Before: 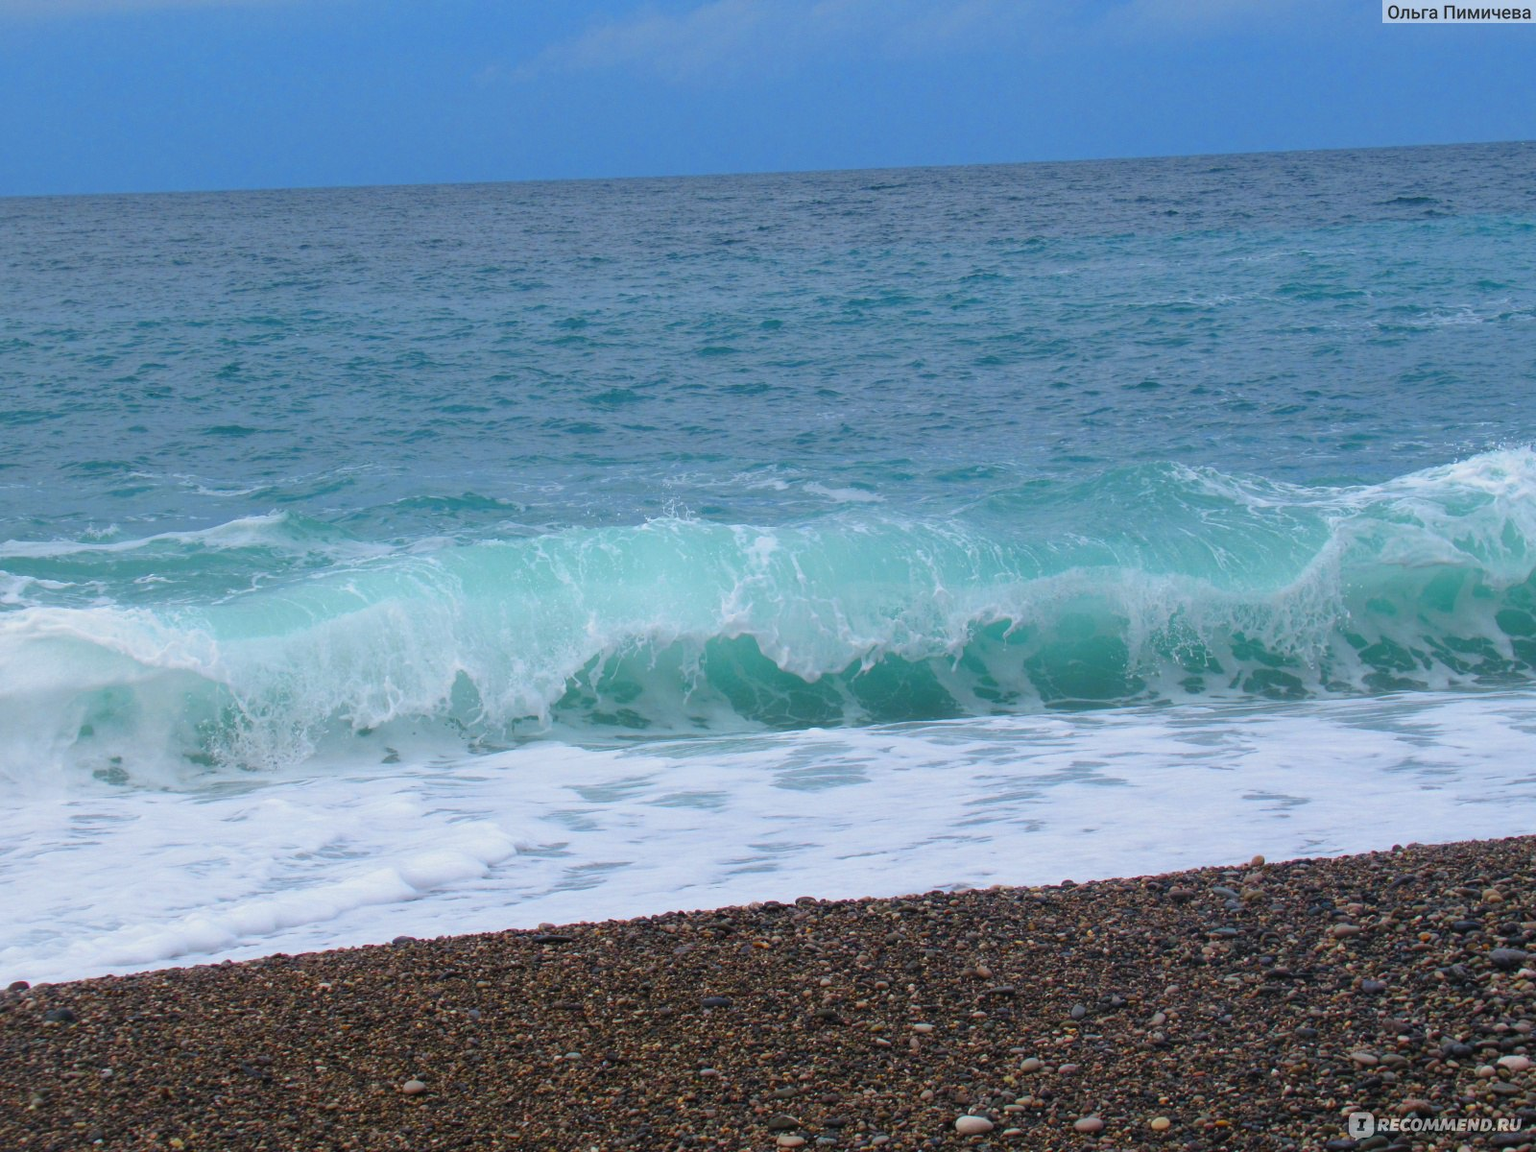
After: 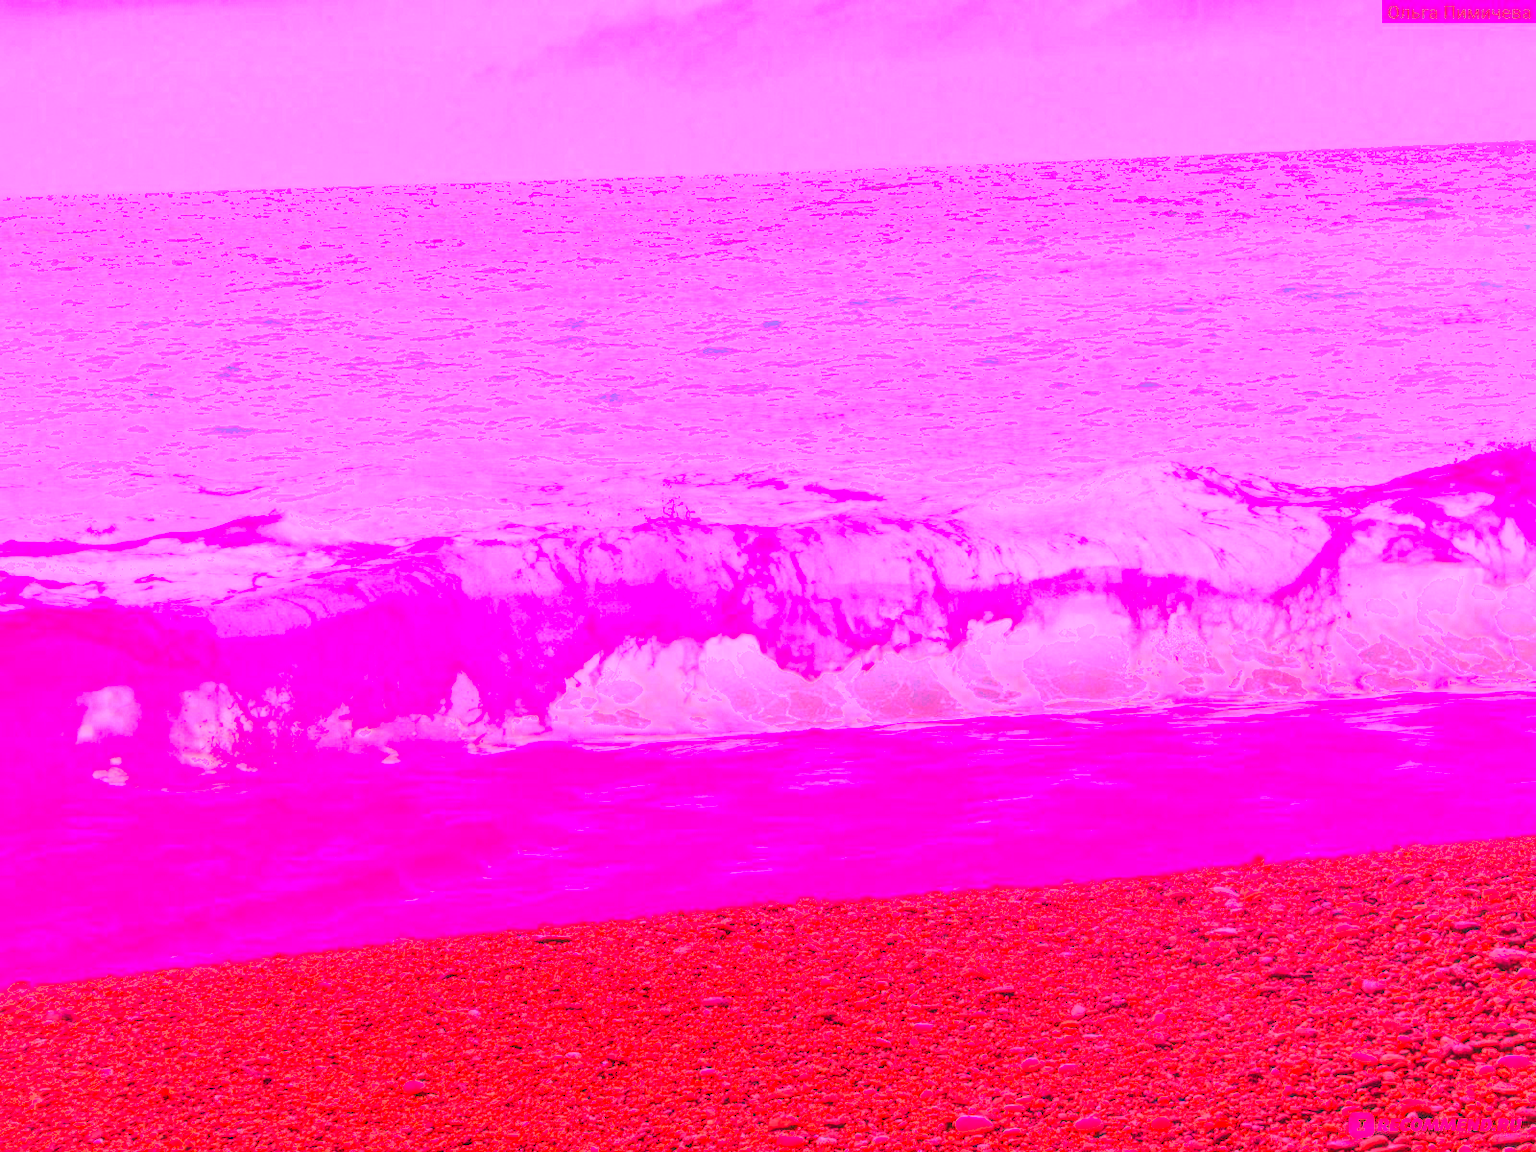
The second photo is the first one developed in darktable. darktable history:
exposure: black level correction 0, exposure 0.7 EV, compensate exposure bias true, compensate highlight preservation false
white balance: red 4.26, blue 1.802
color correction: highlights a* 17.94, highlights b* 35.39, shadows a* 1.48, shadows b* 6.42, saturation 1.01
velvia: on, module defaults
shadows and highlights: shadows 62.66, white point adjustment 0.37, highlights -34.44, compress 83.82%
local contrast: on, module defaults
contrast brightness saturation: contrast 0.2, brightness 0.16, saturation 0.22
